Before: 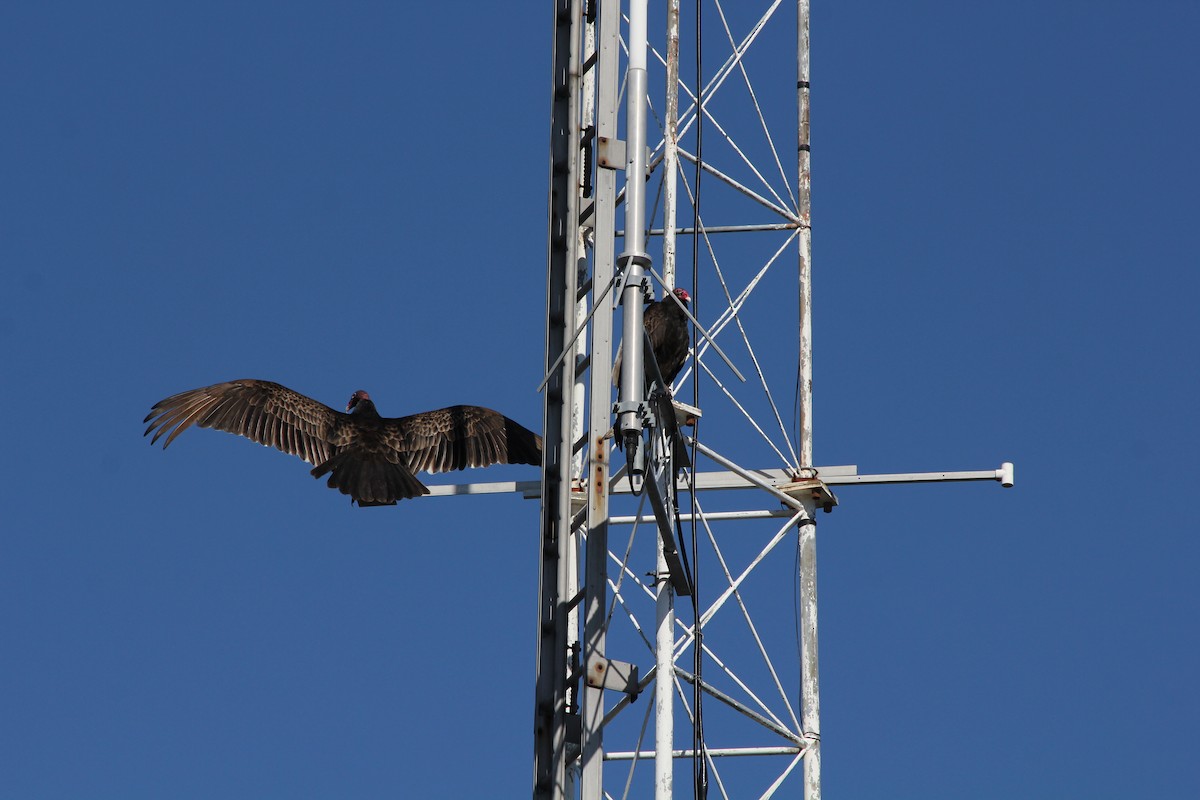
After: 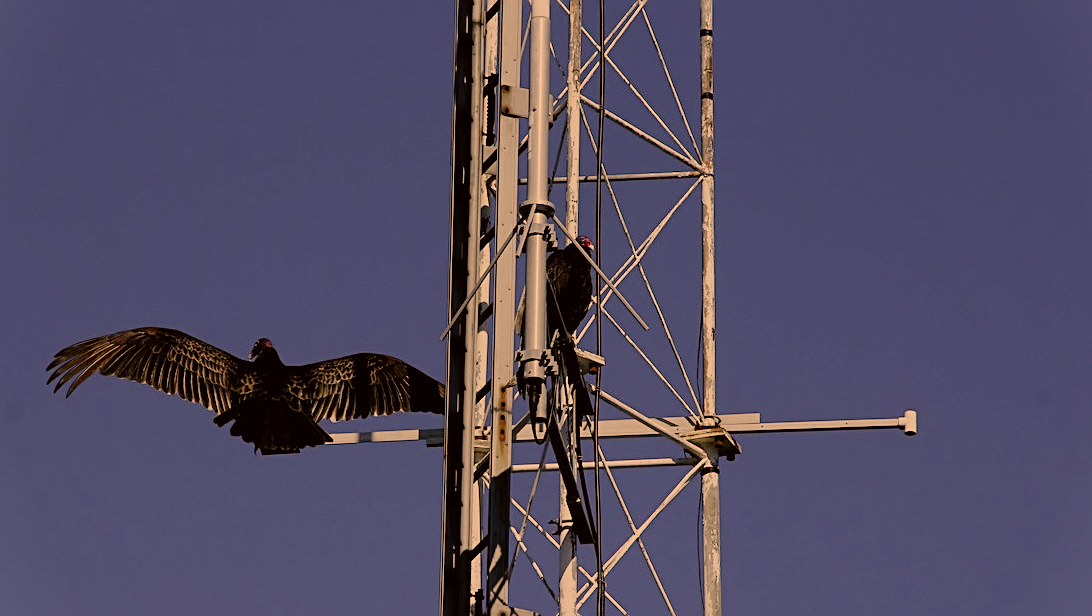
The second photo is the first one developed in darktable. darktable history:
white balance: red 0.984, blue 1.059
exposure: exposure 0.2 EV, compensate highlight preservation false
filmic rgb: middle gray luminance 30%, black relative exposure -9 EV, white relative exposure 7 EV, threshold 6 EV, target black luminance 0%, hardness 2.94, latitude 2.04%, contrast 0.963, highlights saturation mix 5%, shadows ↔ highlights balance 12.16%, add noise in highlights 0, preserve chrominance no, color science v3 (2019), use custom middle-gray values true, iterations of high-quality reconstruction 0, contrast in highlights soft, enable highlight reconstruction true
vignetting: fall-off start 100%, brightness 0.05, saturation 0
crop: left 8.155%, top 6.611%, bottom 15.385%
tone equalizer: -8 EV -0.417 EV, -7 EV -0.389 EV, -6 EV -0.333 EV, -5 EV -0.222 EV, -3 EV 0.222 EV, -2 EV 0.333 EV, -1 EV 0.389 EV, +0 EV 0.417 EV, edges refinement/feathering 500, mask exposure compensation -1.57 EV, preserve details no
sharpen: on, module defaults
color correction: highlights a* 17.94, highlights b* 35.39, shadows a* 1.48, shadows b* 6.42, saturation 1.01
